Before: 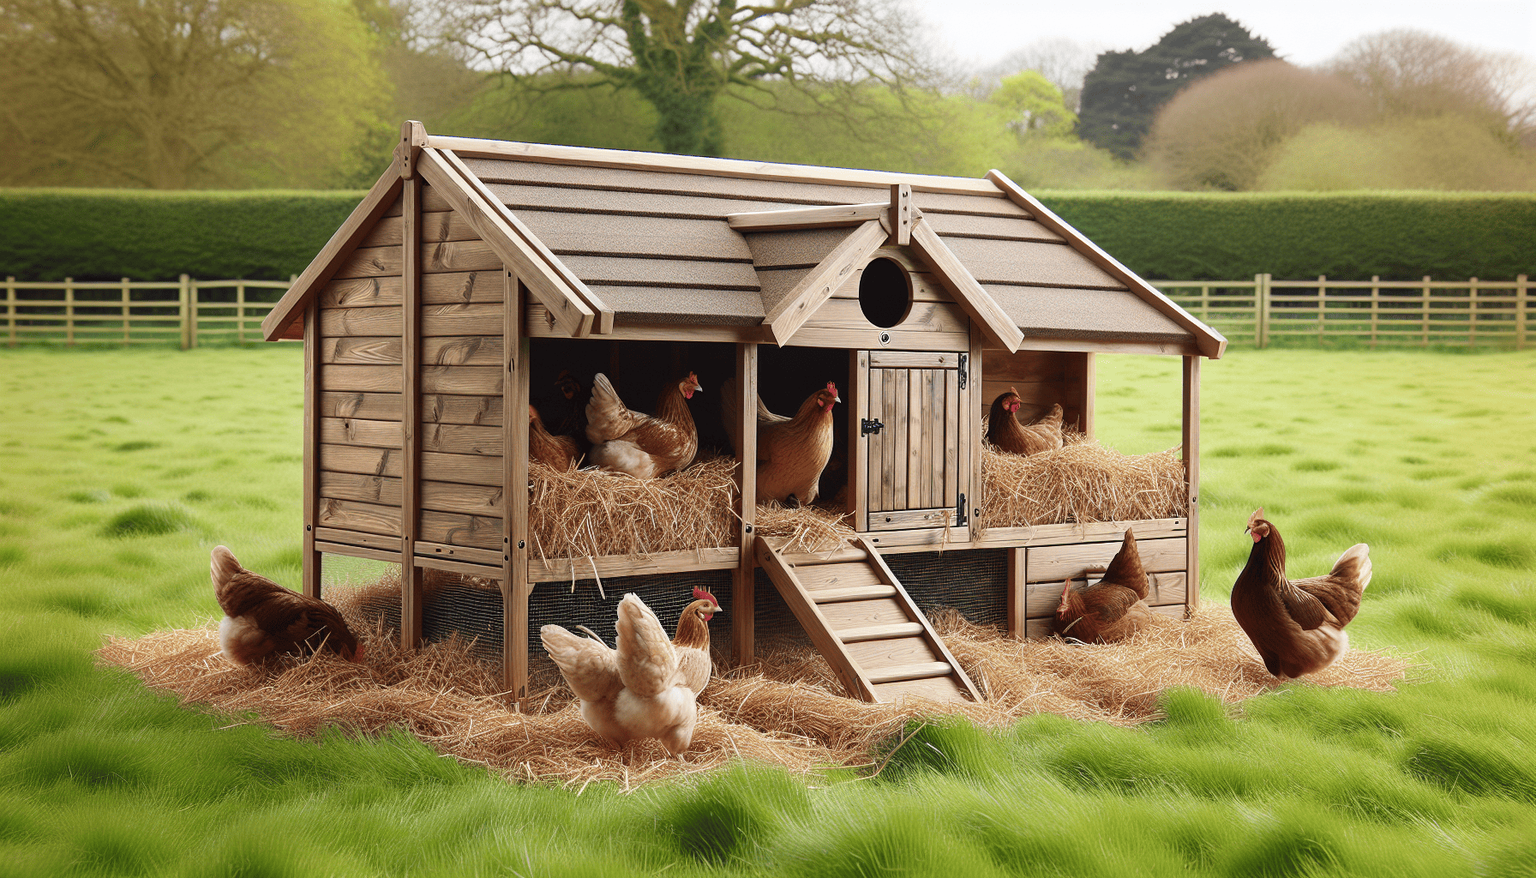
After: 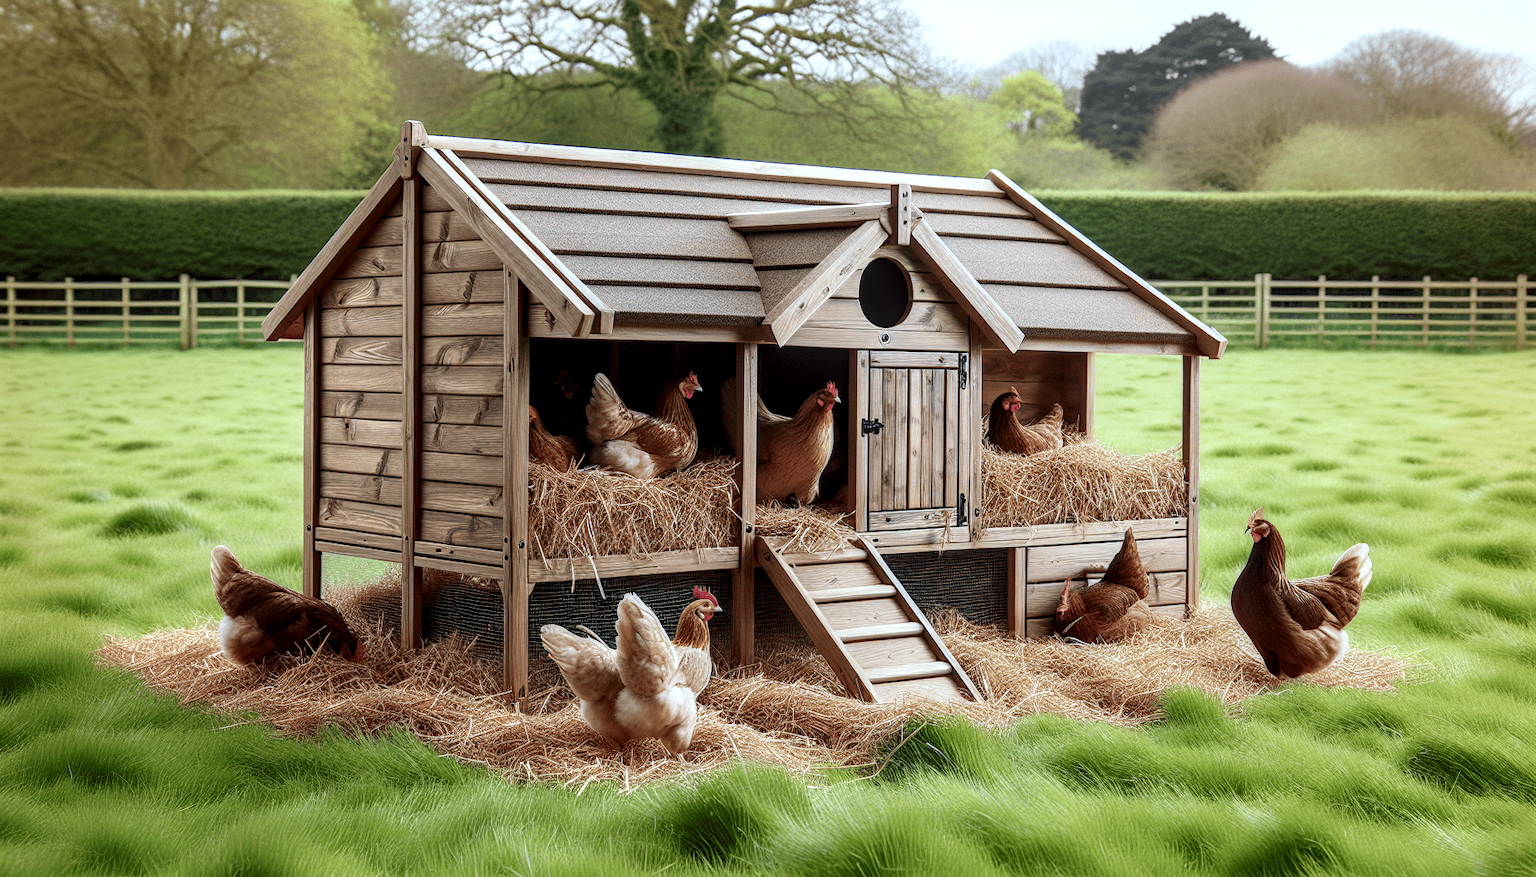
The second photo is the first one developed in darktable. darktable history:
color correction: highlights a* -4.18, highlights b* -10.81
local contrast: detail 150%
